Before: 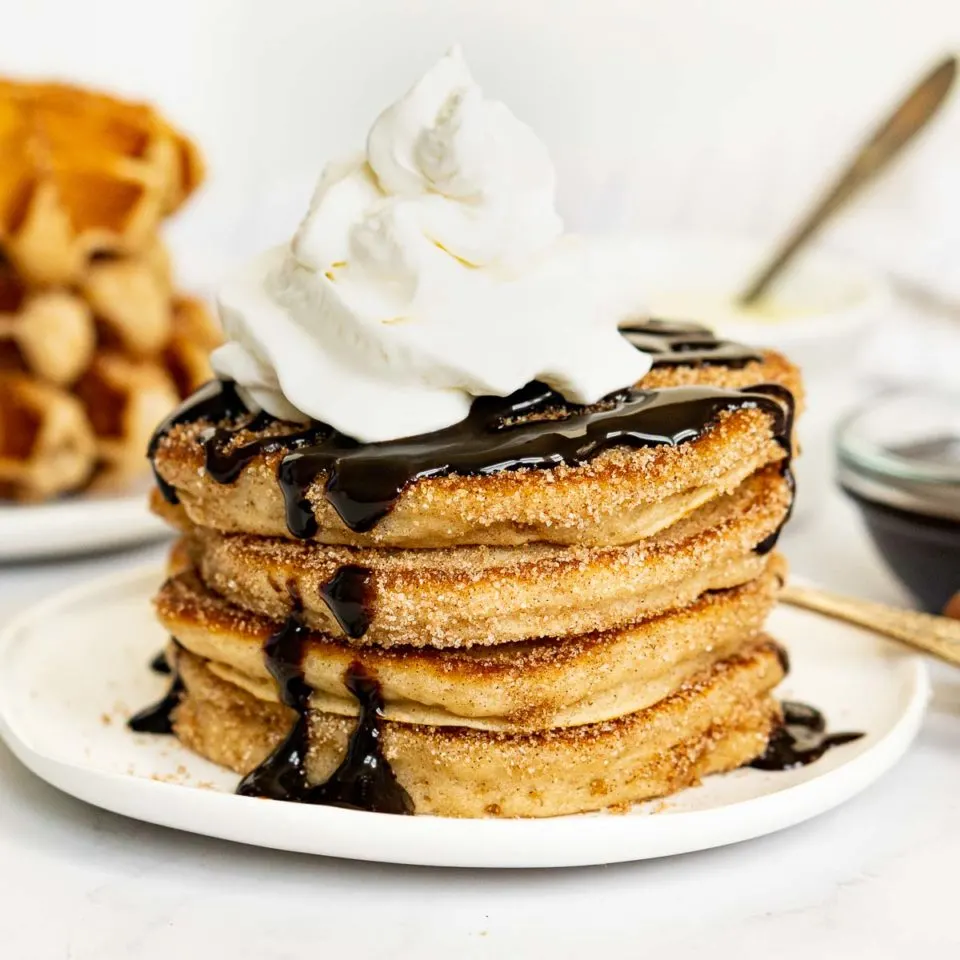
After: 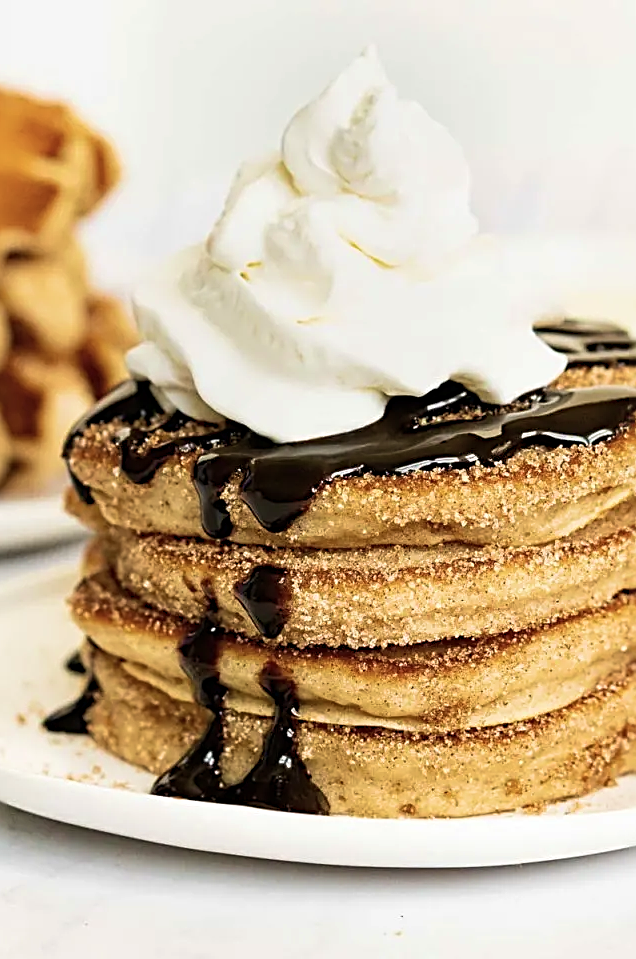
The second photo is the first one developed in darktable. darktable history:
color correction: highlights b* 0.045, saturation 0.821
crop and rotate: left 8.894%, right 24.762%
velvia: strength 39.59%
sharpen: radius 2.534, amount 0.625
